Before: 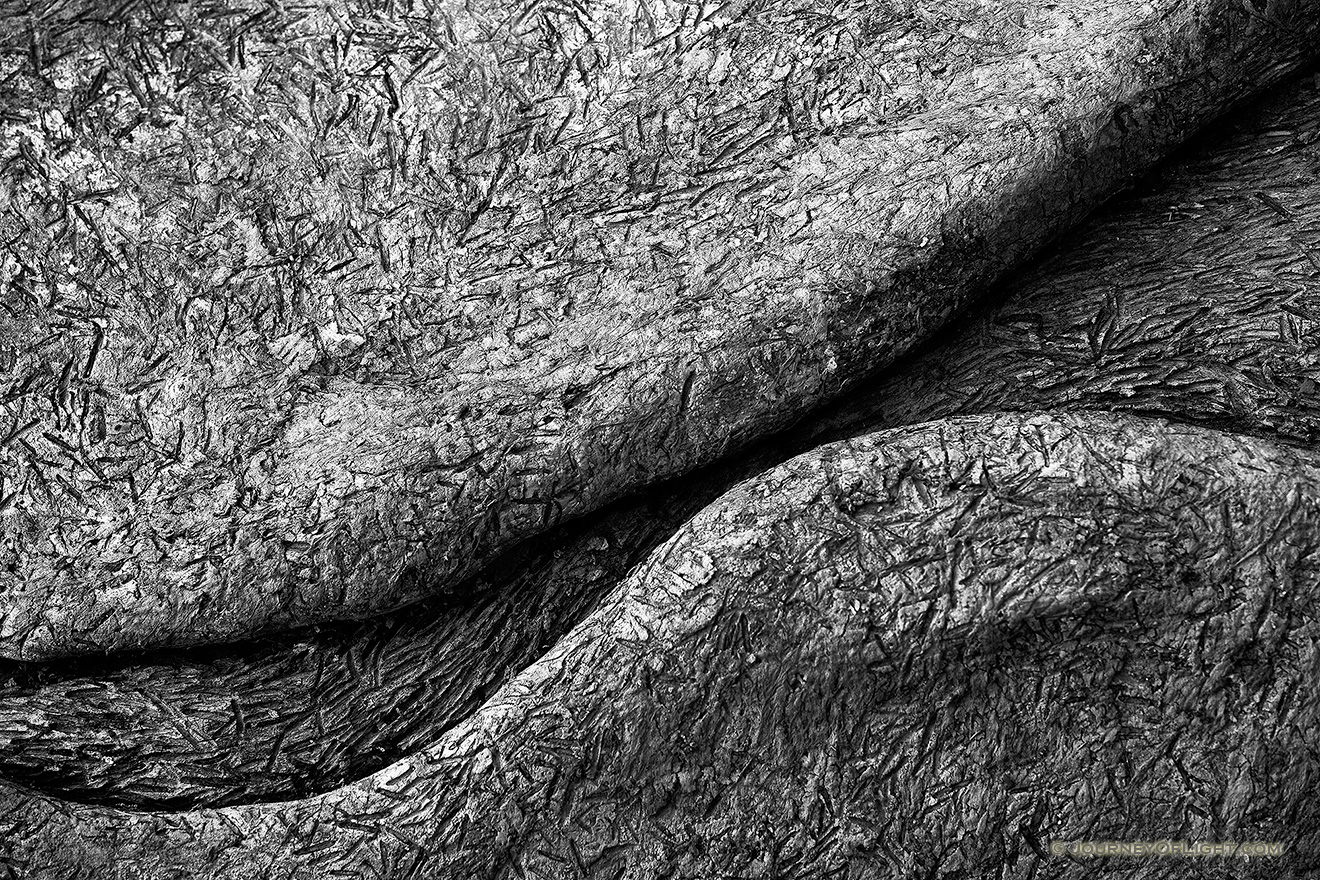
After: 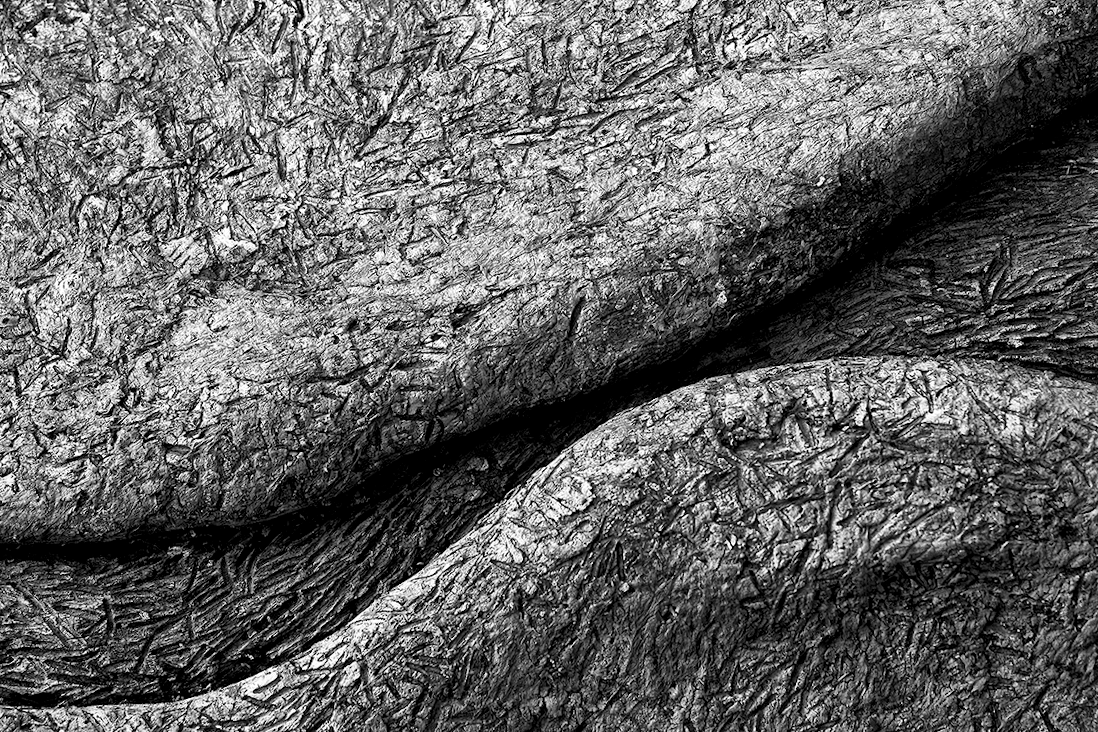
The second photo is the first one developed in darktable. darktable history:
crop and rotate: angle -3.27°, left 5.211%, top 5.211%, right 4.607%, bottom 4.607%
local contrast: mode bilateral grid, contrast 20, coarseness 50, detail 141%, midtone range 0.2
